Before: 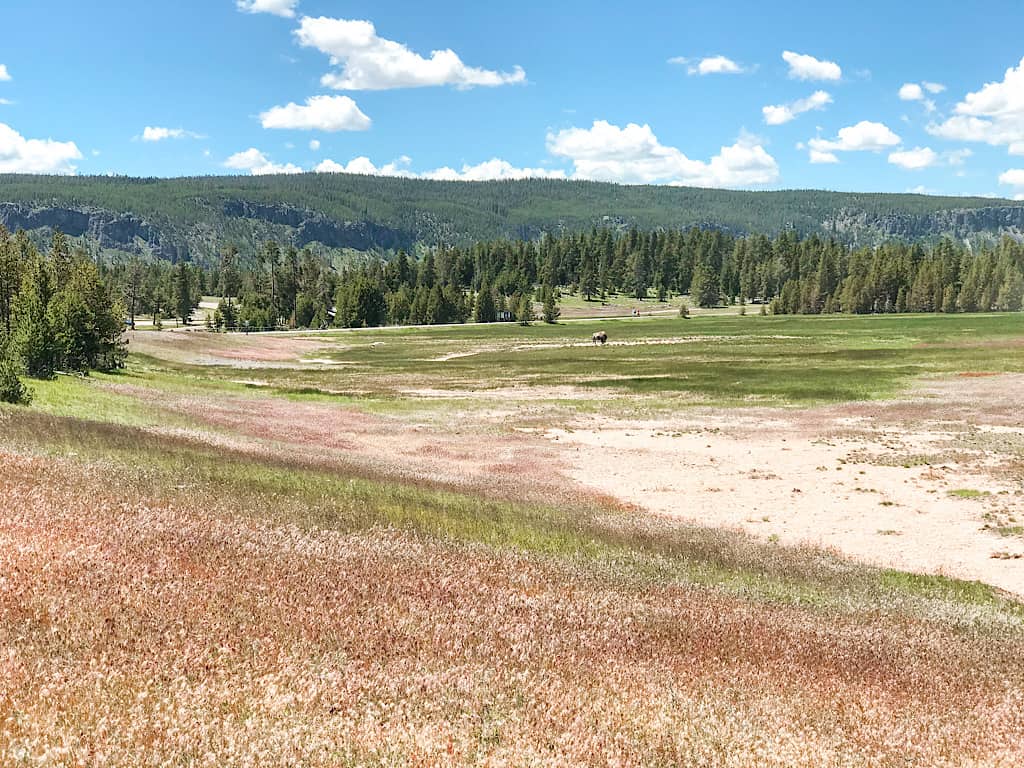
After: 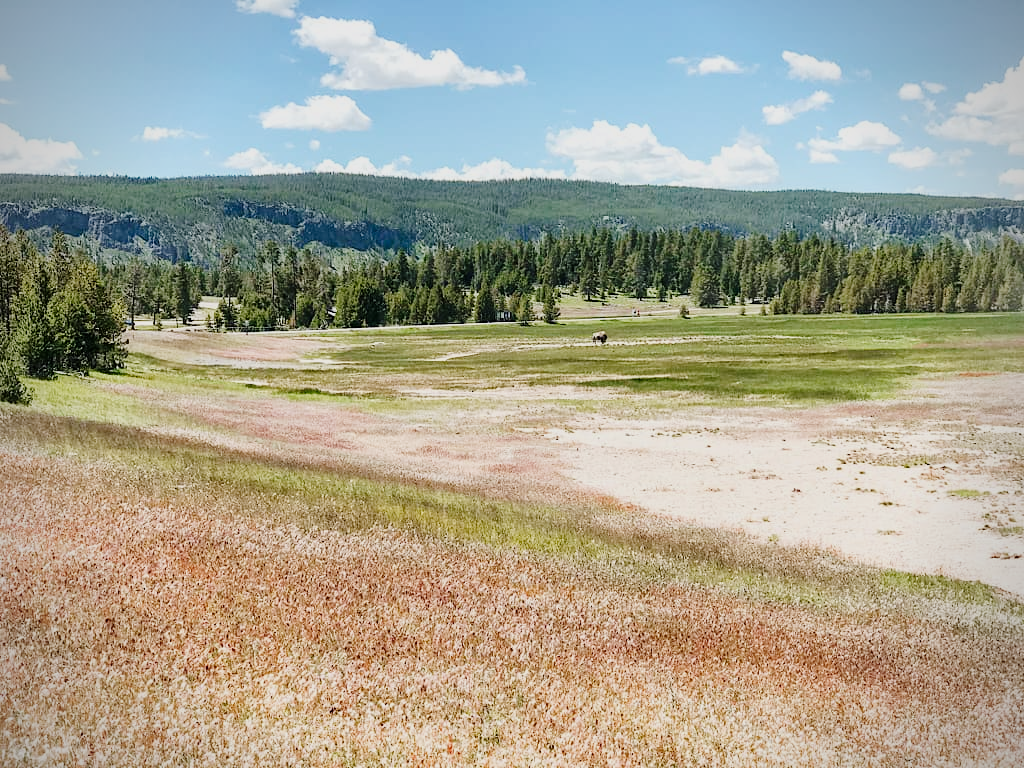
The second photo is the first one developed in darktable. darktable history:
vignetting: fall-off radius 61.12%, brightness -0.575
tone curve: curves: ch0 [(0, 0) (0.049, 0.01) (0.154, 0.081) (0.491, 0.519) (0.748, 0.765) (1, 0.919)]; ch1 [(0, 0) (0.172, 0.123) (0.317, 0.272) (0.391, 0.424) (0.499, 0.497) (0.531, 0.541) (0.615, 0.608) (0.741, 0.783) (1, 1)]; ch2 [(0, 0) (0.411, 0.424) (0.483, 0.478) (0.546, 0.532) (0.652, 0.633) (1, 1)], preserve colors none
